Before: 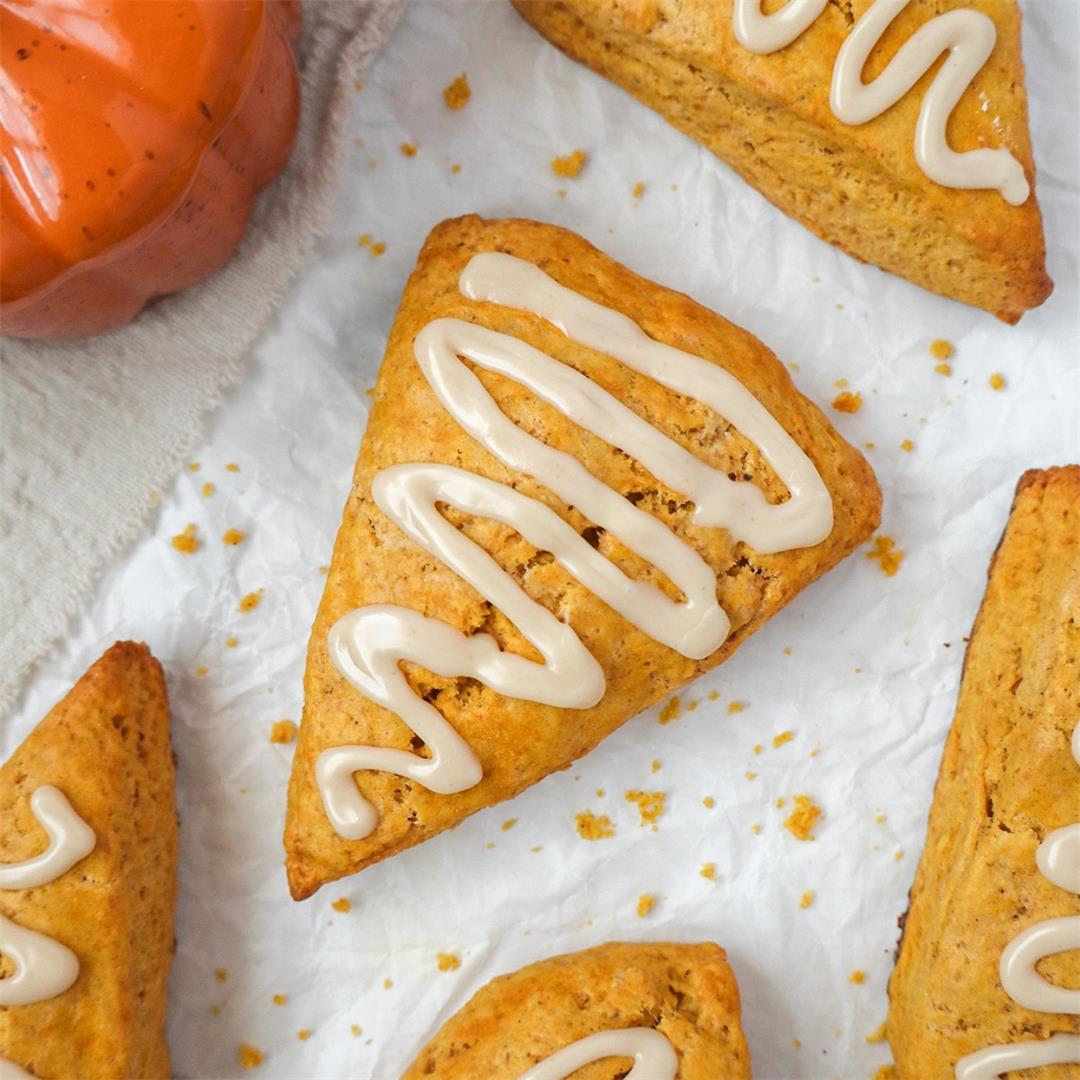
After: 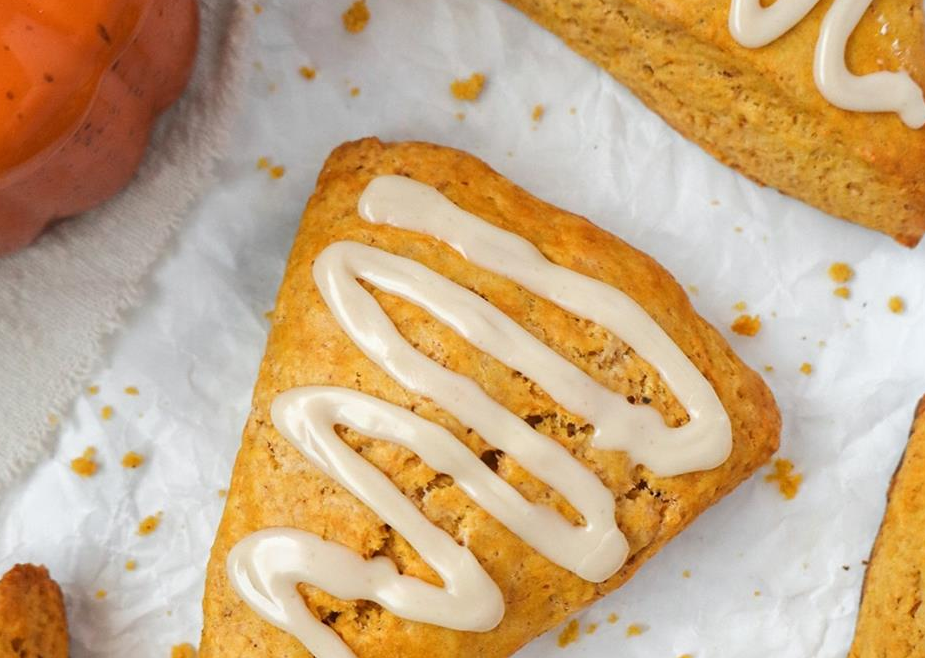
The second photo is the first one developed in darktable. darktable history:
crop and rotate: left 9.42%, top 7.239%, right 4.868%, bottom 31.809%
